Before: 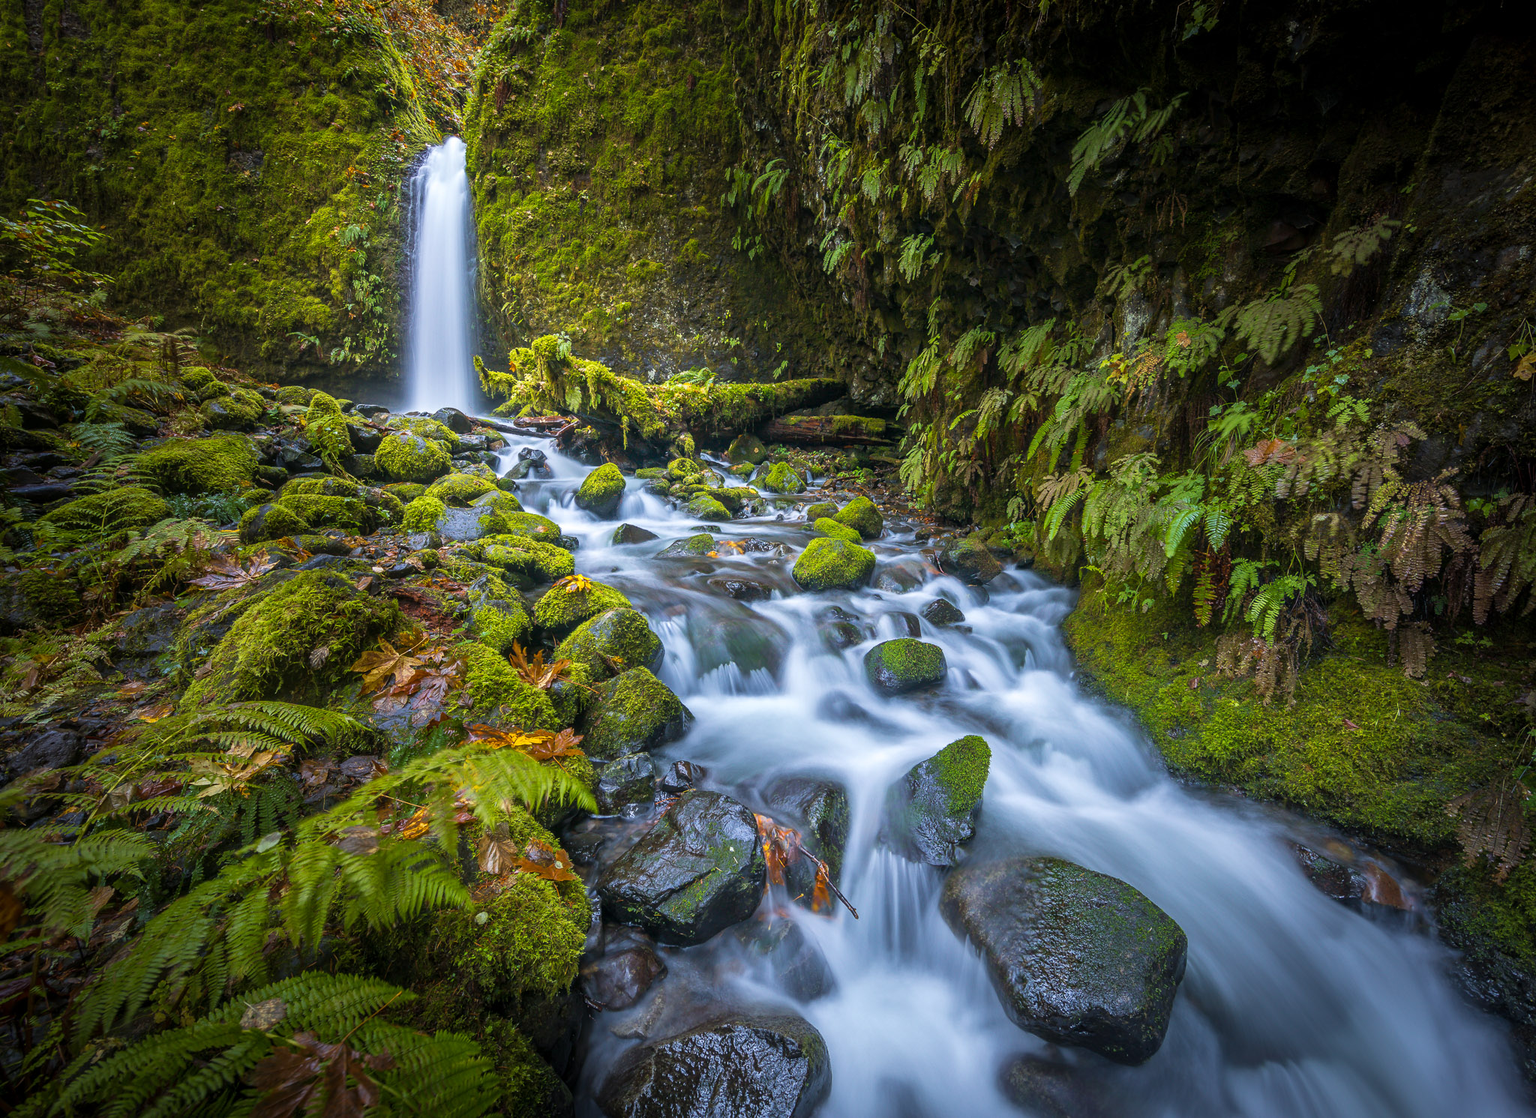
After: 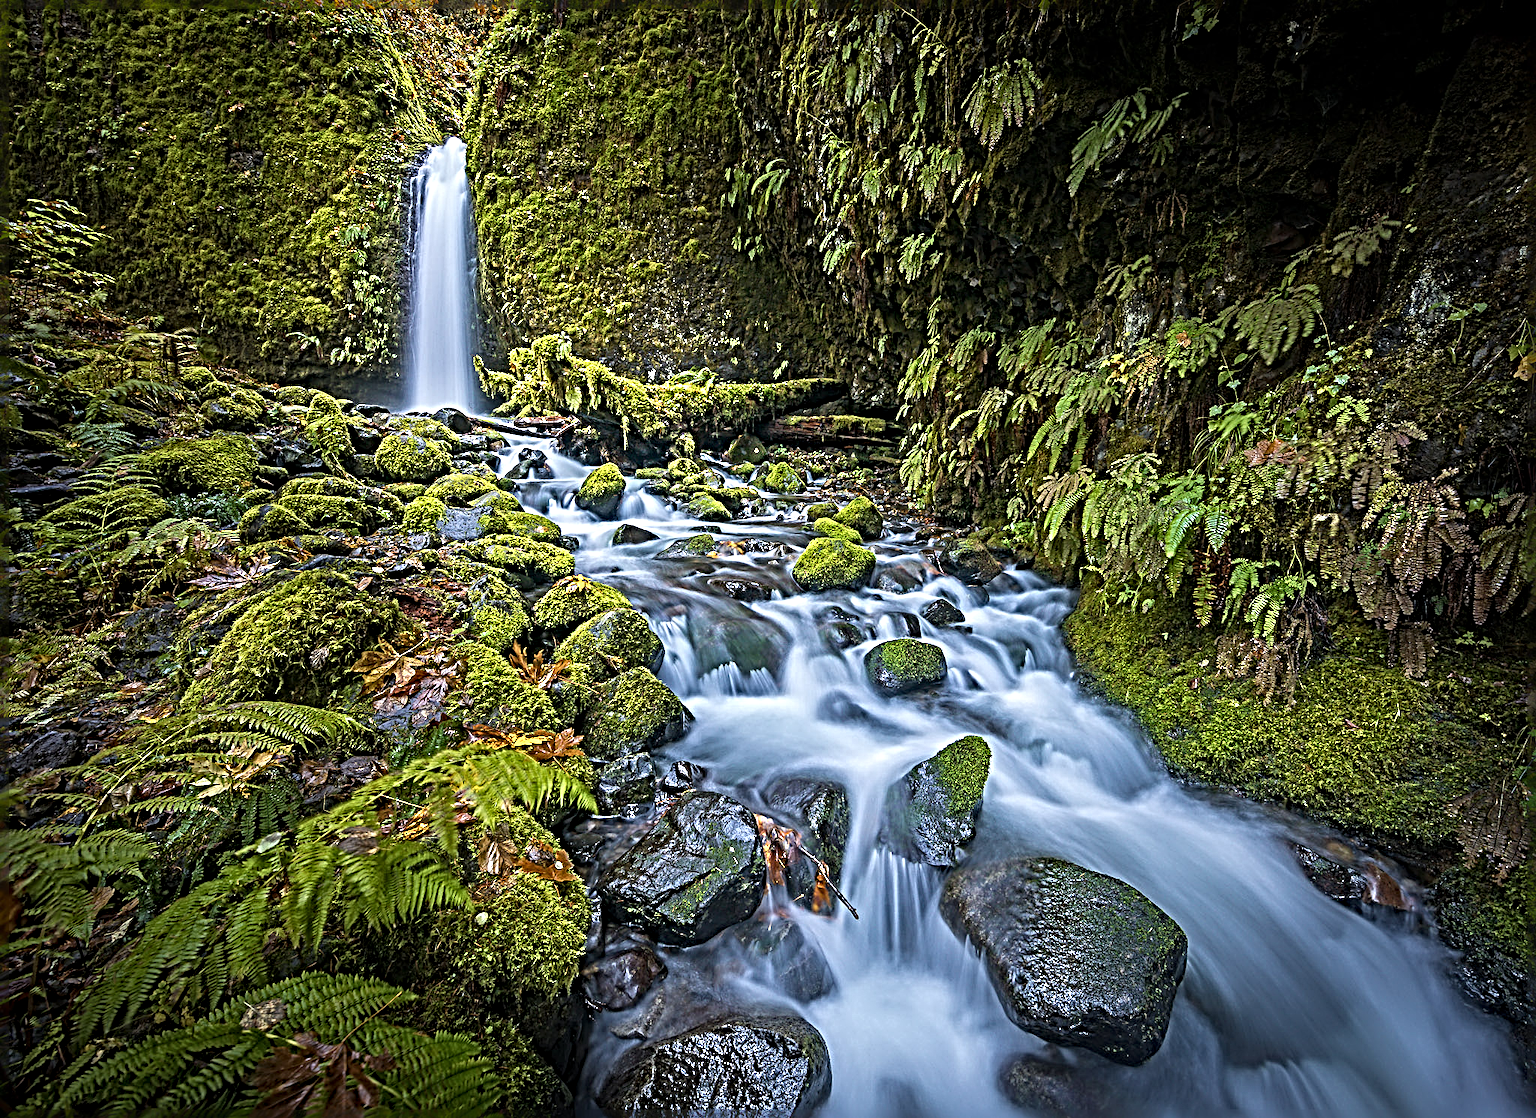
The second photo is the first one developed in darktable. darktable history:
sharpen: radius 6.295, amount 1.794, threshold 0.214
